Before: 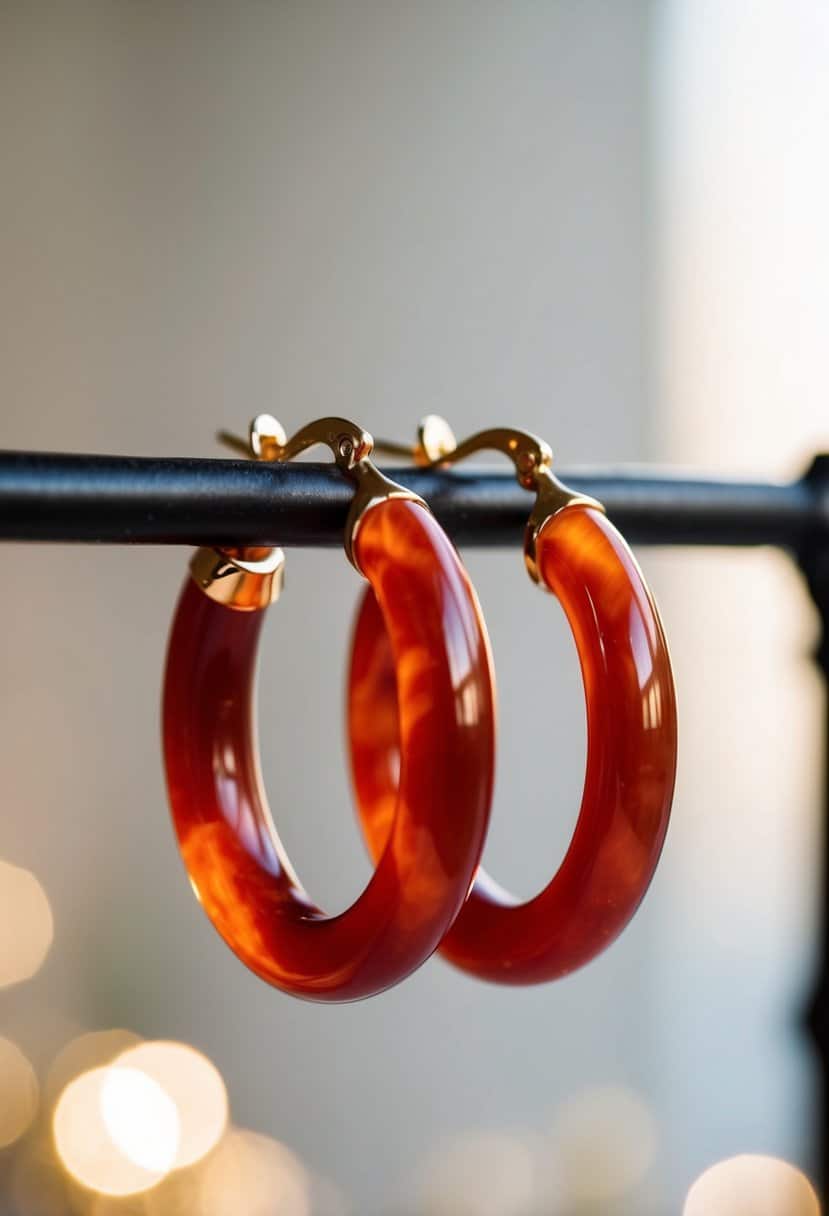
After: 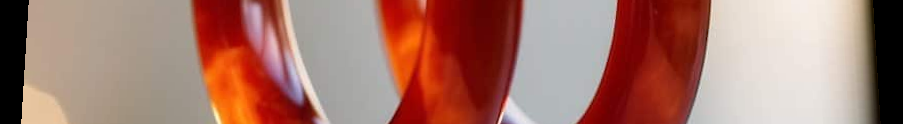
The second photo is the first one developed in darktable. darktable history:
rotate and perspective: rotation 0.128°, lens shift (vertical) -0.181, lens shift (horizontal) -0.044, shear 0.001, automatic cropping off
crop and rotate: top 59.084%, bottom 30.916%
